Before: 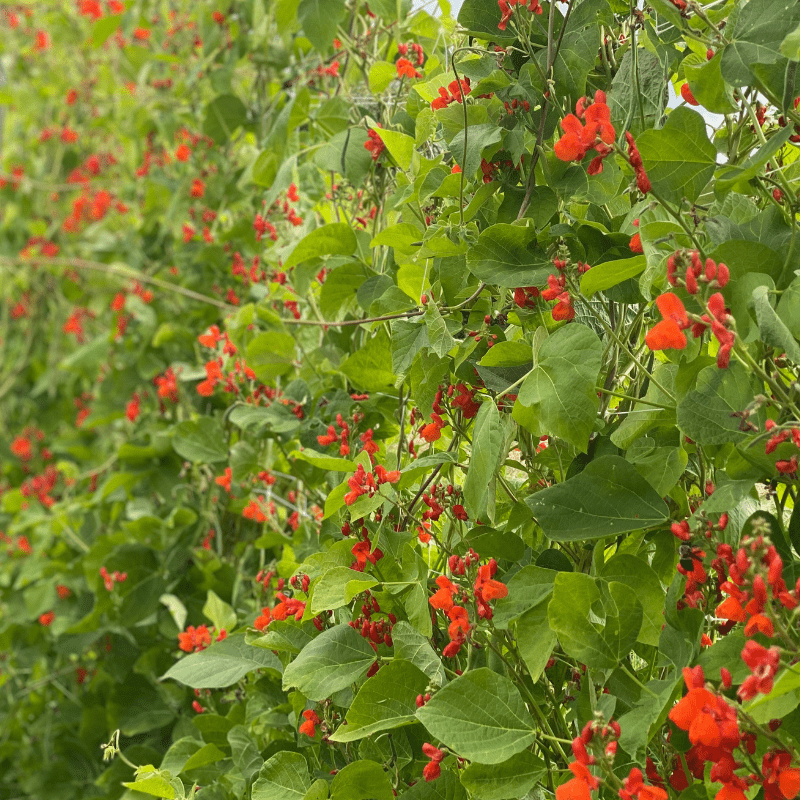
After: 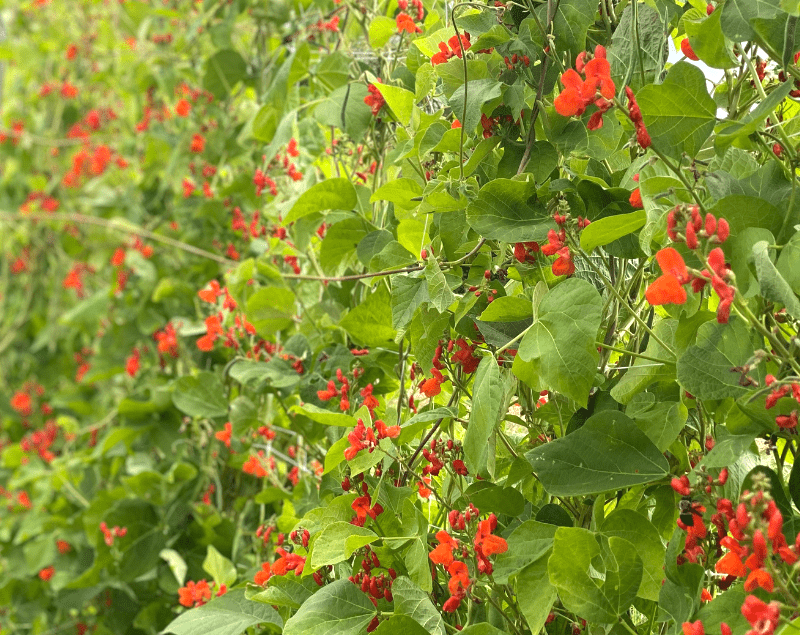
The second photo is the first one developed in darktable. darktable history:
crop and rotate: top 5.669%, bottom 14.862%
tone equalizer: -8 EV -0.417 EV, -7 EV -0.362 EV, -6 EV -0.308 EV, -5 EV -0.251 EV, -3 EV 0.223 EV, -2 EV 0.356 EV, -1 EV 0.385 EV, +0 EV 0.394 EV
